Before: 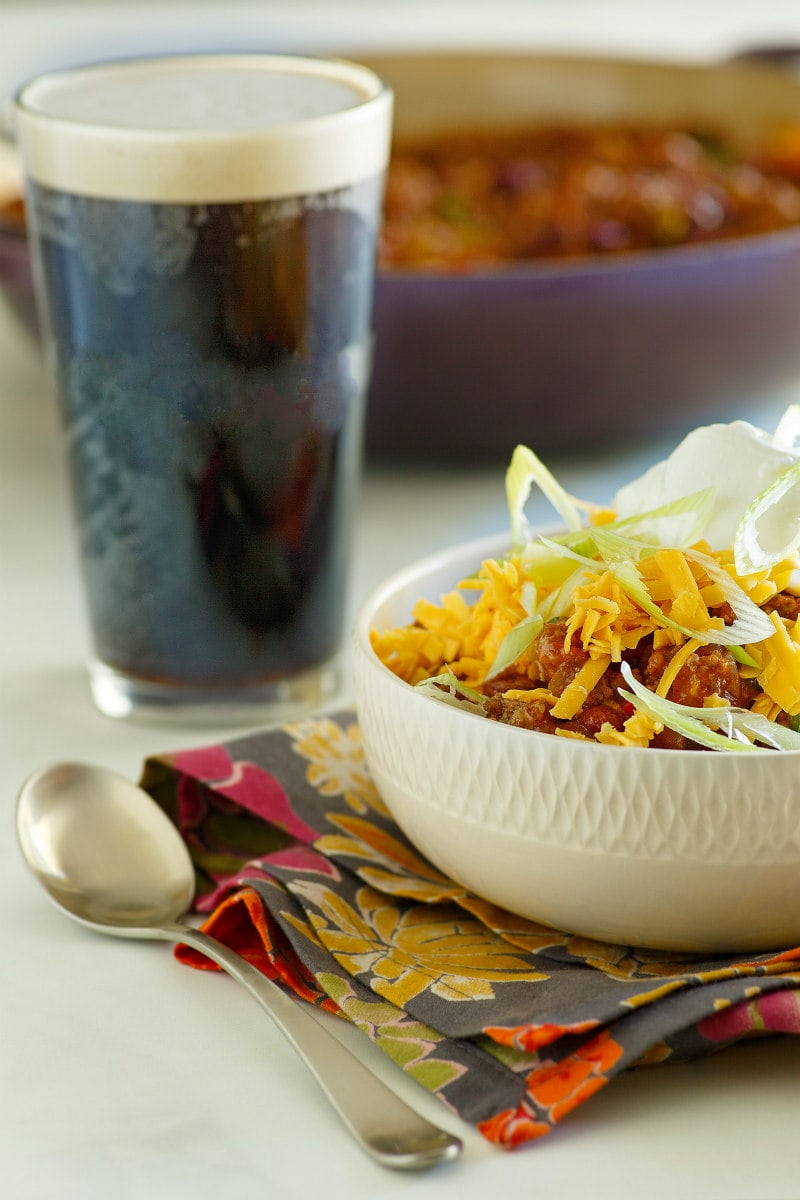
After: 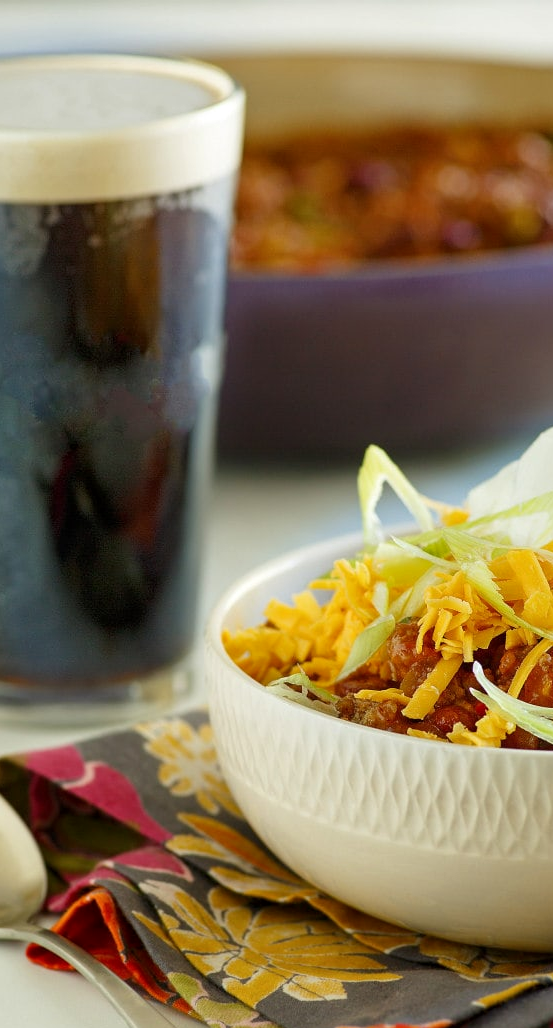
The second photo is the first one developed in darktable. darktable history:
local contrast: mode bilateral grid, contrast 20, coarseness 49, detail 119%, midtone range 0.2
crop: left 18.573%, right 12.245%, bottom 14.267%
